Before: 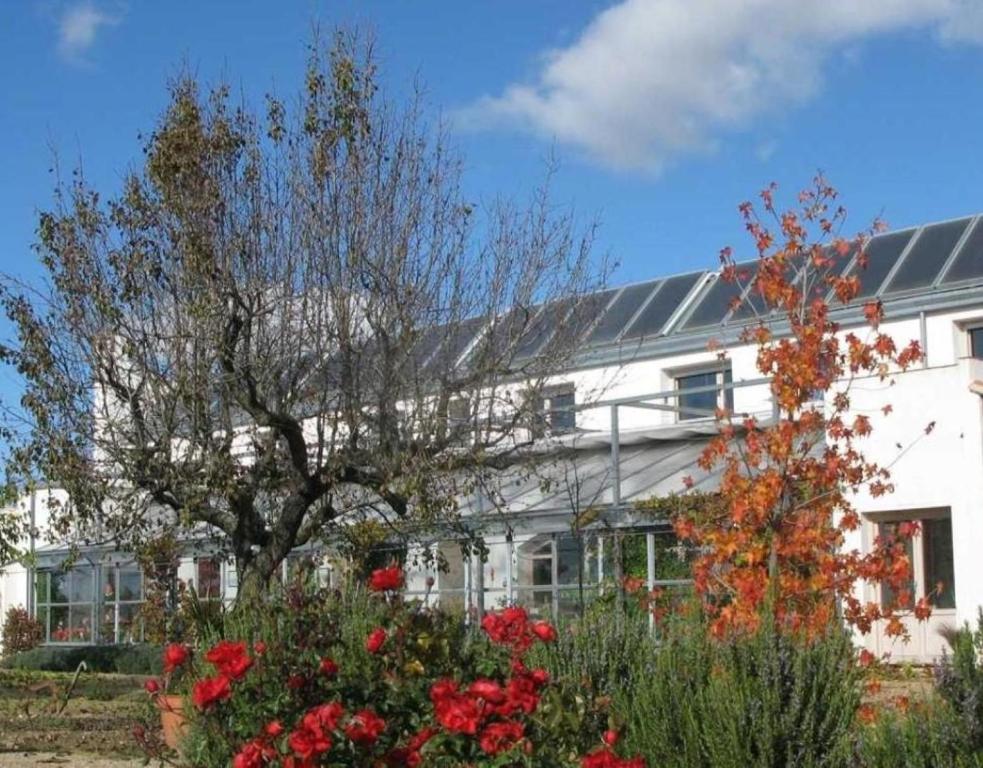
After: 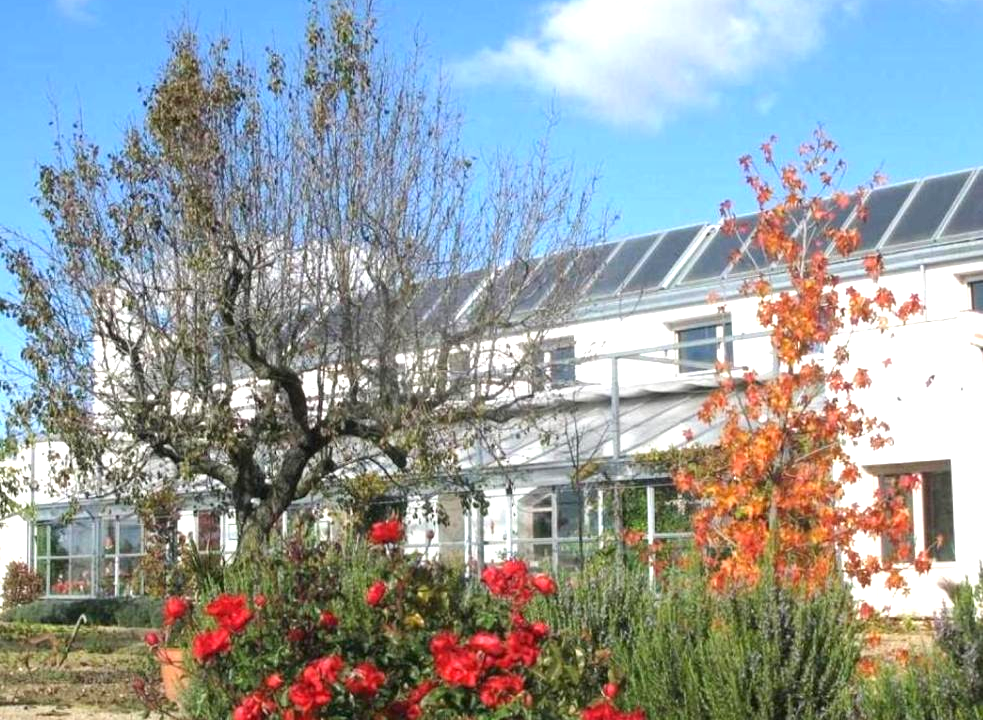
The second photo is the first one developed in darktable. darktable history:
exposure: exposure 1 EV, compensate highlight preservation false
crop and rotate: top 6.25%
base curve: curves: ch0 [(0, 0) (0.283, 0.295) (1, 1)], preserve colors none
